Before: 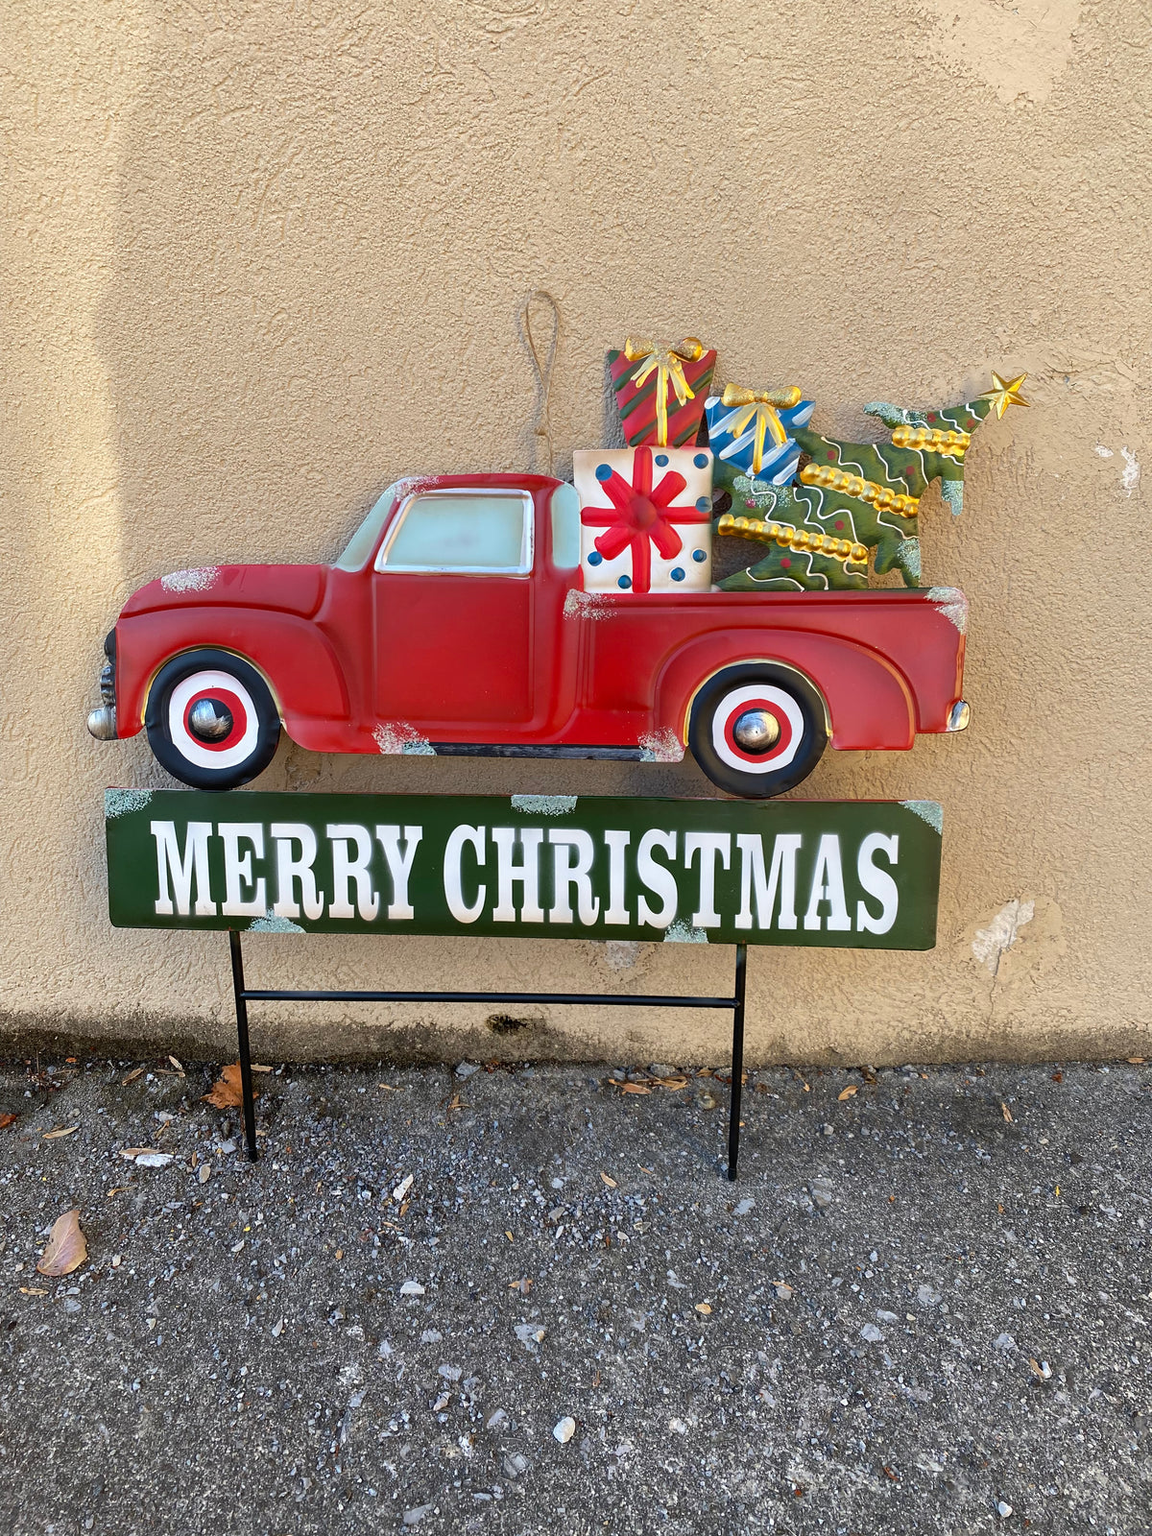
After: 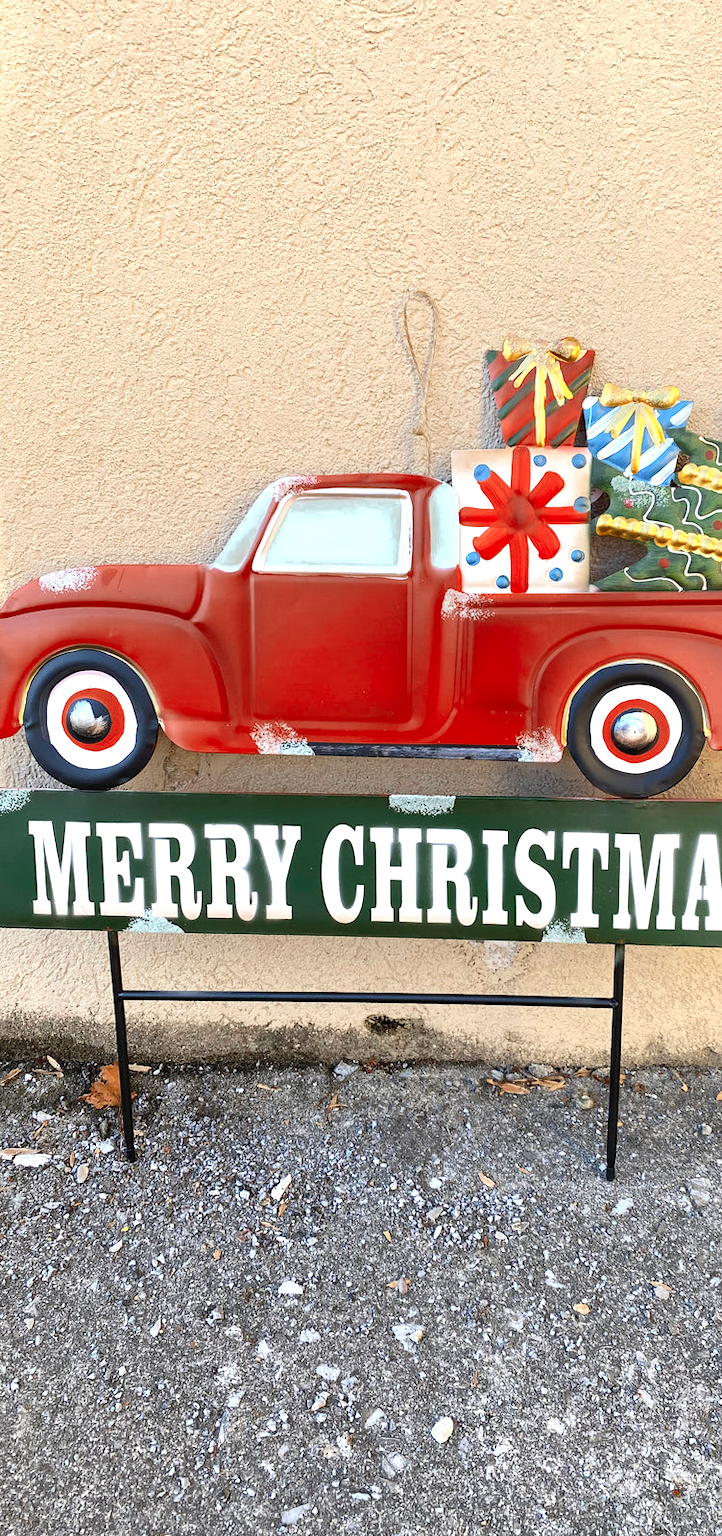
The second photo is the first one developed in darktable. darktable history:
crop: left 10.644%, right 26.528%
contrast brightness saturation: contrast 0.2, brightness 0.16, saturation 0.22
color zones: curves: ch0 [(0, 0.5) (0.125, 0.4) (0.25, 0.5) (0.375, 0.4) (0.5, 0.4) (0.625, 0.6) (0.75, 0.6) (0.875, 0.5)]; ch1 [(0, 0.35) (0.125, 0.45) (0.25, 0.35) (0.375, 0.35) (0.5, 0.35) (0.625, 0.35) (0.75, 0.45) (0.875, 0.35)]; ch2 [(0, 0.6) (0.125, 0.5) (0.25, 0.5) (0.375, 0.6) (0.5, 0.6) (0.625, 0.5) (0.75, 0.5) (0.875, 0.5)]
exposure: black level correction 0, exposure 0.5 EV, compensate highlight preservation false
